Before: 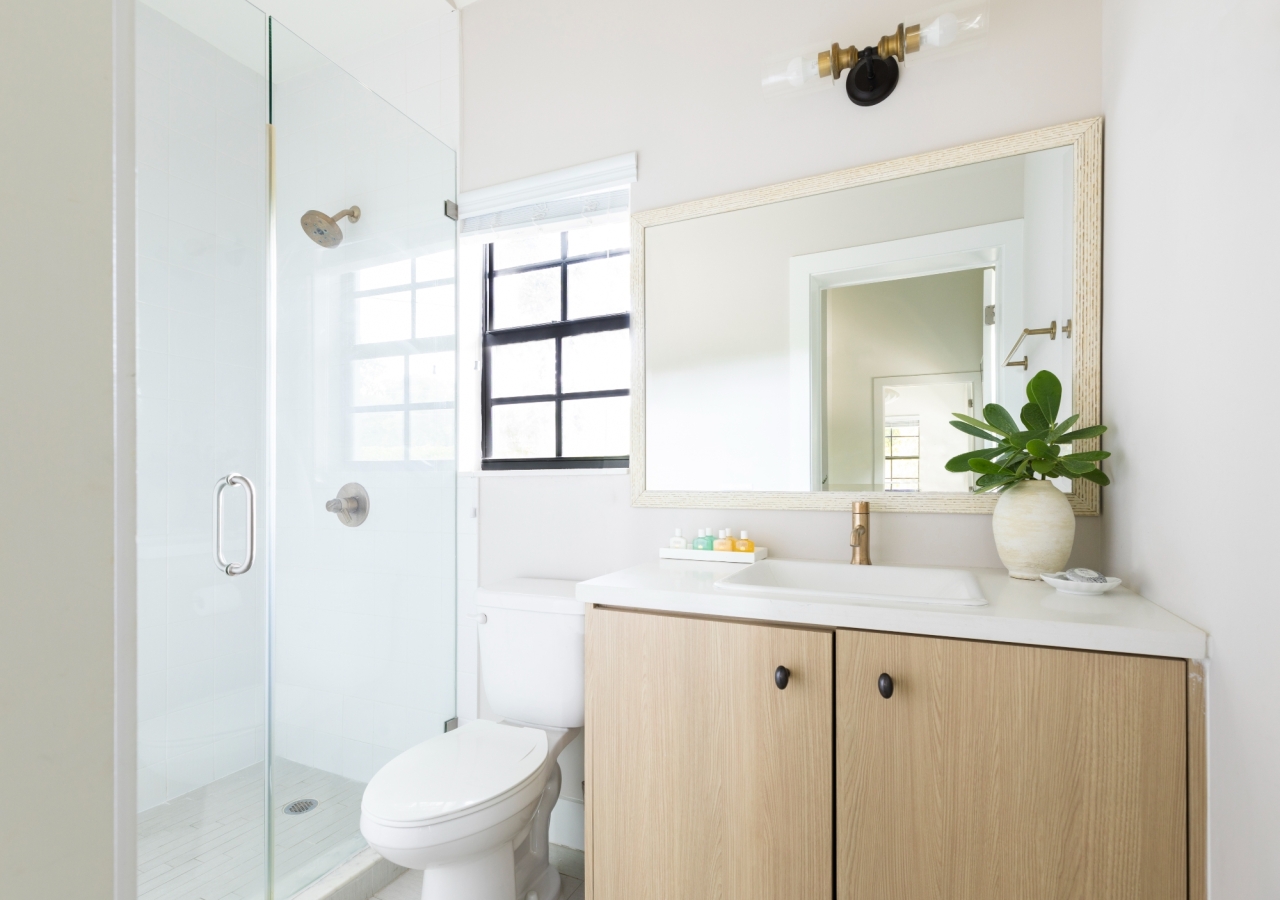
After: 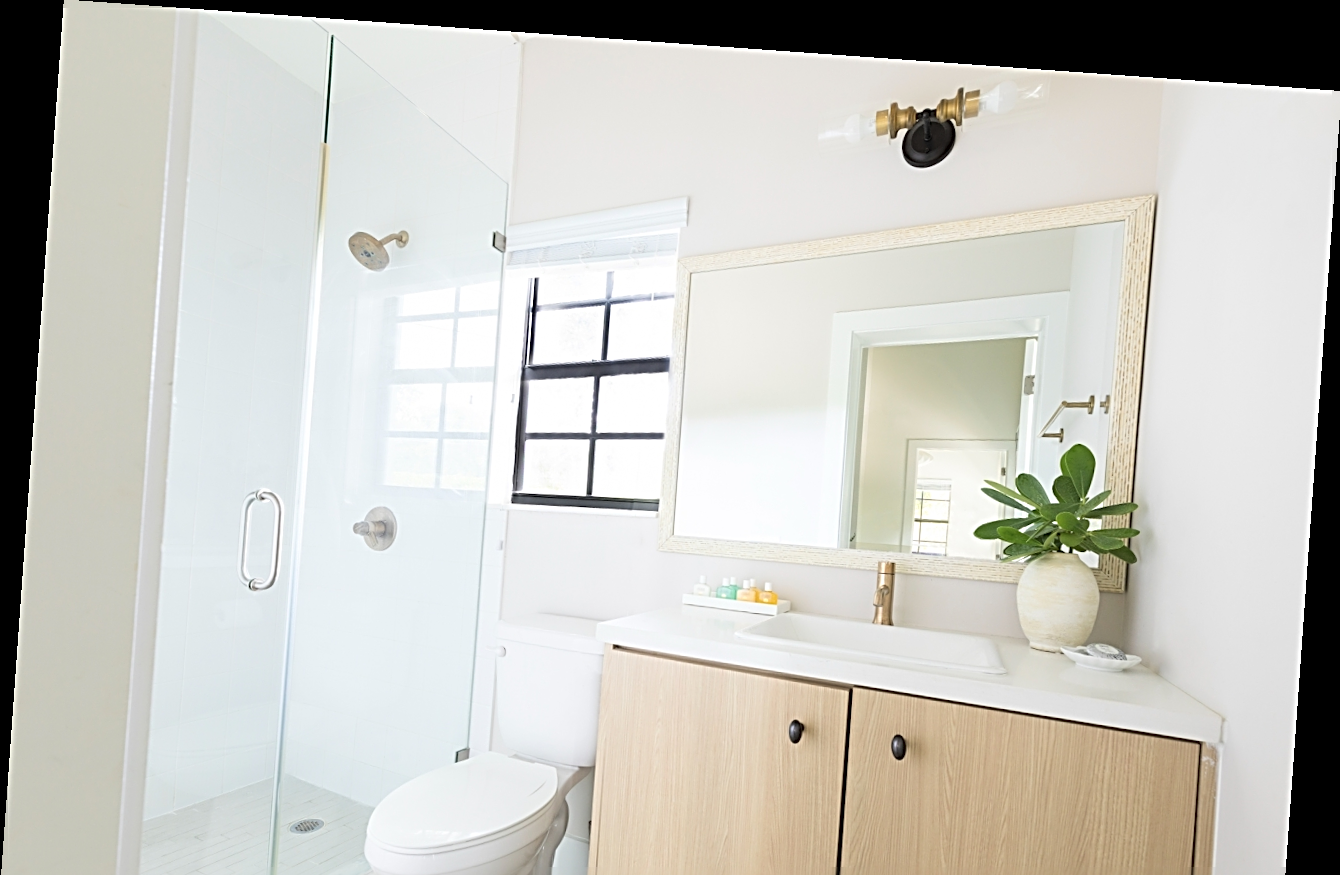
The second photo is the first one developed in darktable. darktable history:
sharpen: radius 3.025, amount 0.757
contrast brightness saturation: brightness 0.15
rotate and perspective: rotation 4.1°, automatic cropping off
crop and rotate: top 0%, bottom 11.49%
